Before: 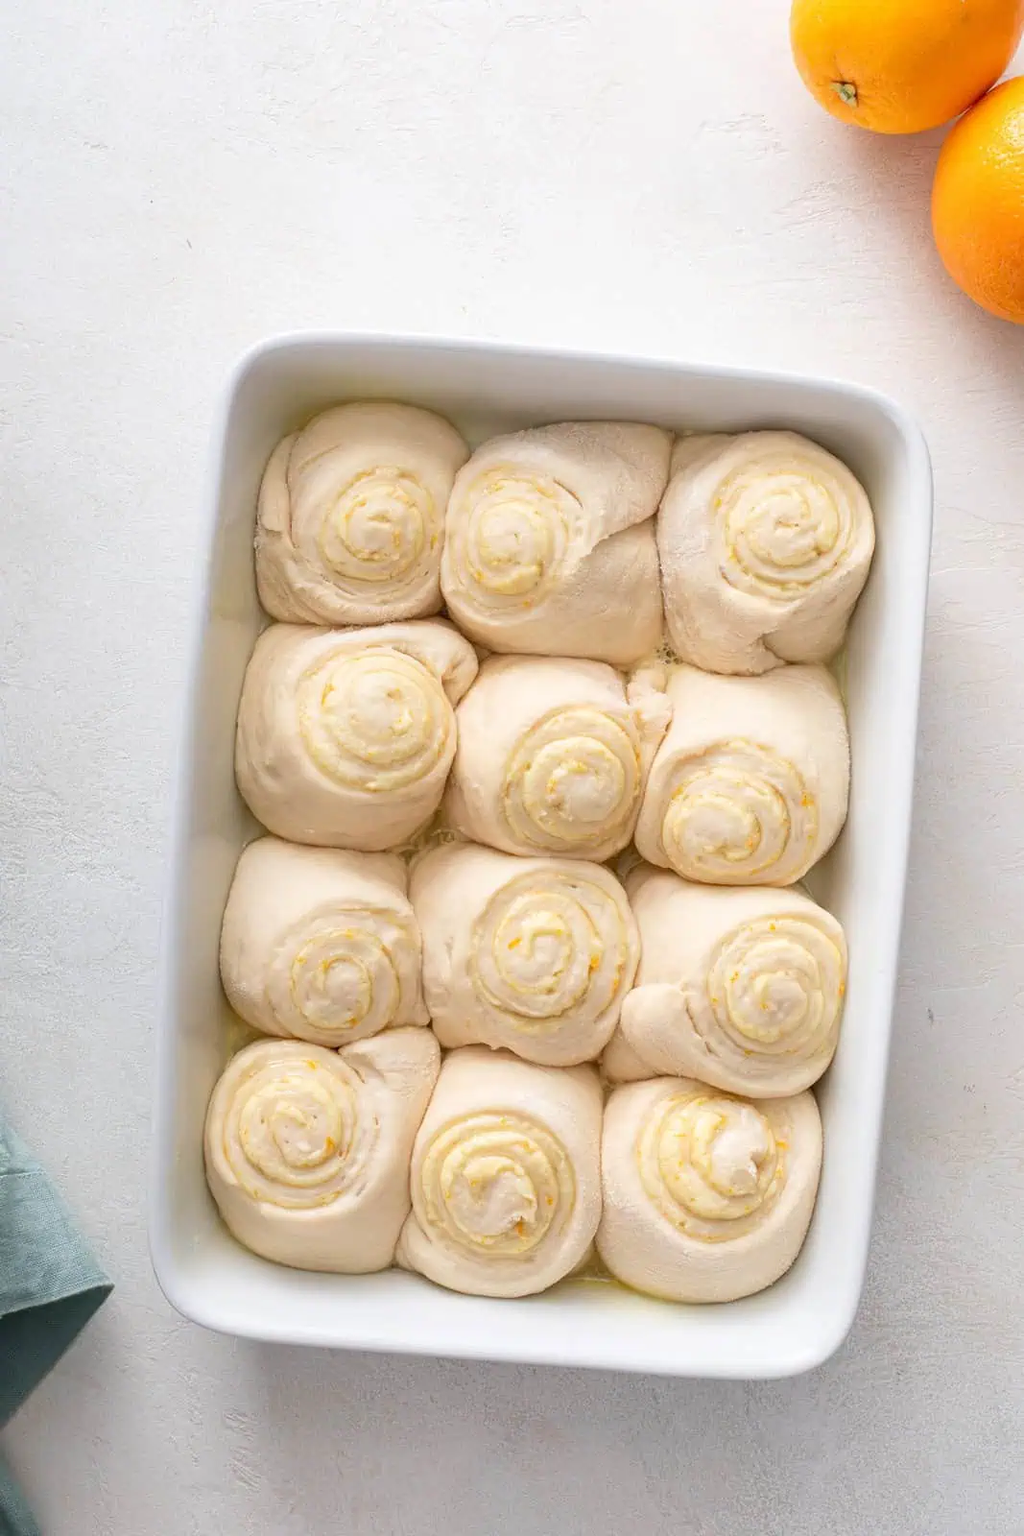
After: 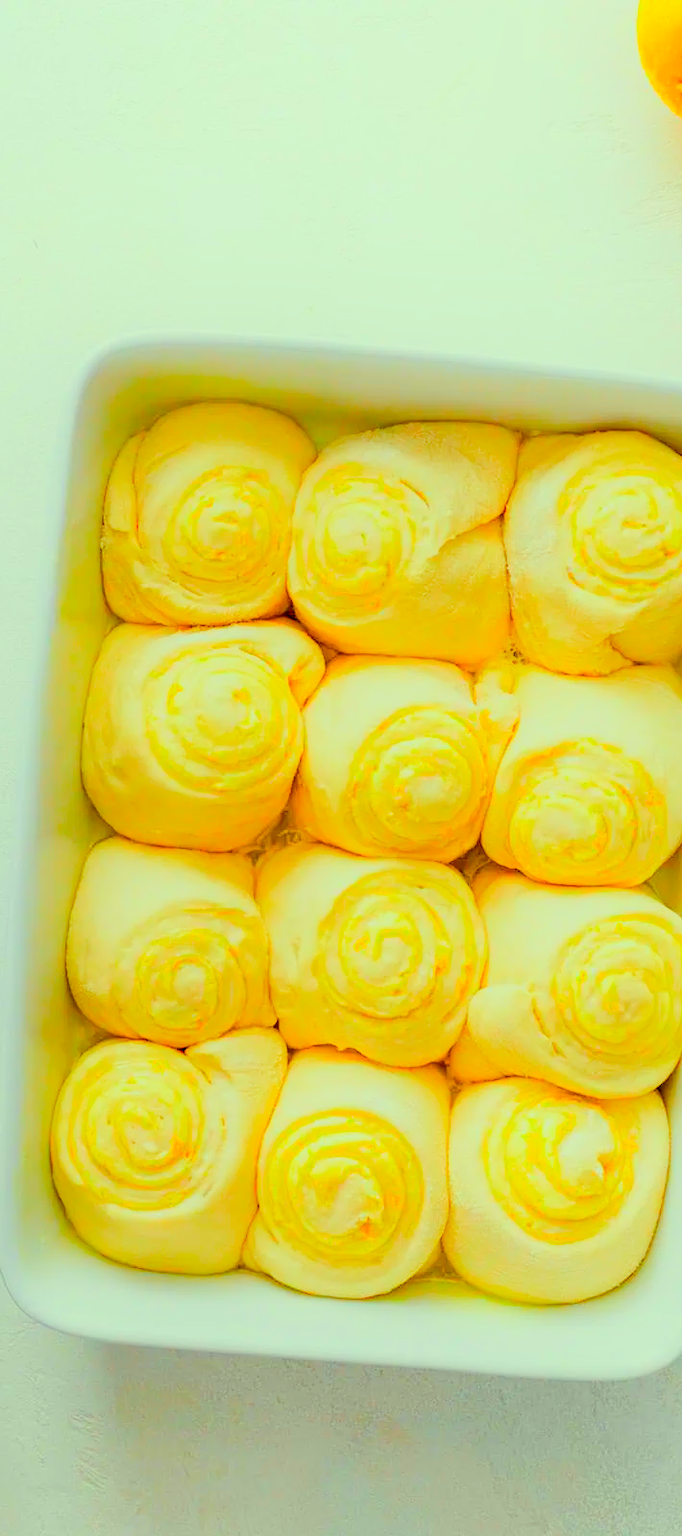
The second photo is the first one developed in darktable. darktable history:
color correction: highlights a* -10.77, highlights b* 9.8, saturation 1.72
shadows and highlights: shadows -24.28, highlights 49.77, soften with gaussian
filmic rgb: black relative exposure -7.65 EV, white relative exposure 4.56 EV, hardness 3.61
crop and rotate: left 15.055%, right 18.278%
color zones: curves: ch0 [(0.224, 0.526) (0.75, 0.5)]; ch1 [(0.055, 0.526) (0.224, 0.761) (0.377, 0.526) (0.75, 0.5)]
color balance rgb: perceptual saturation grading › global saturation 45%, perceptual saturation grading › highlights -25%, perceptual saturation grading › shadows 50%, perceptual brilliance grading › global brilliance 3%, global vibrance 3%
